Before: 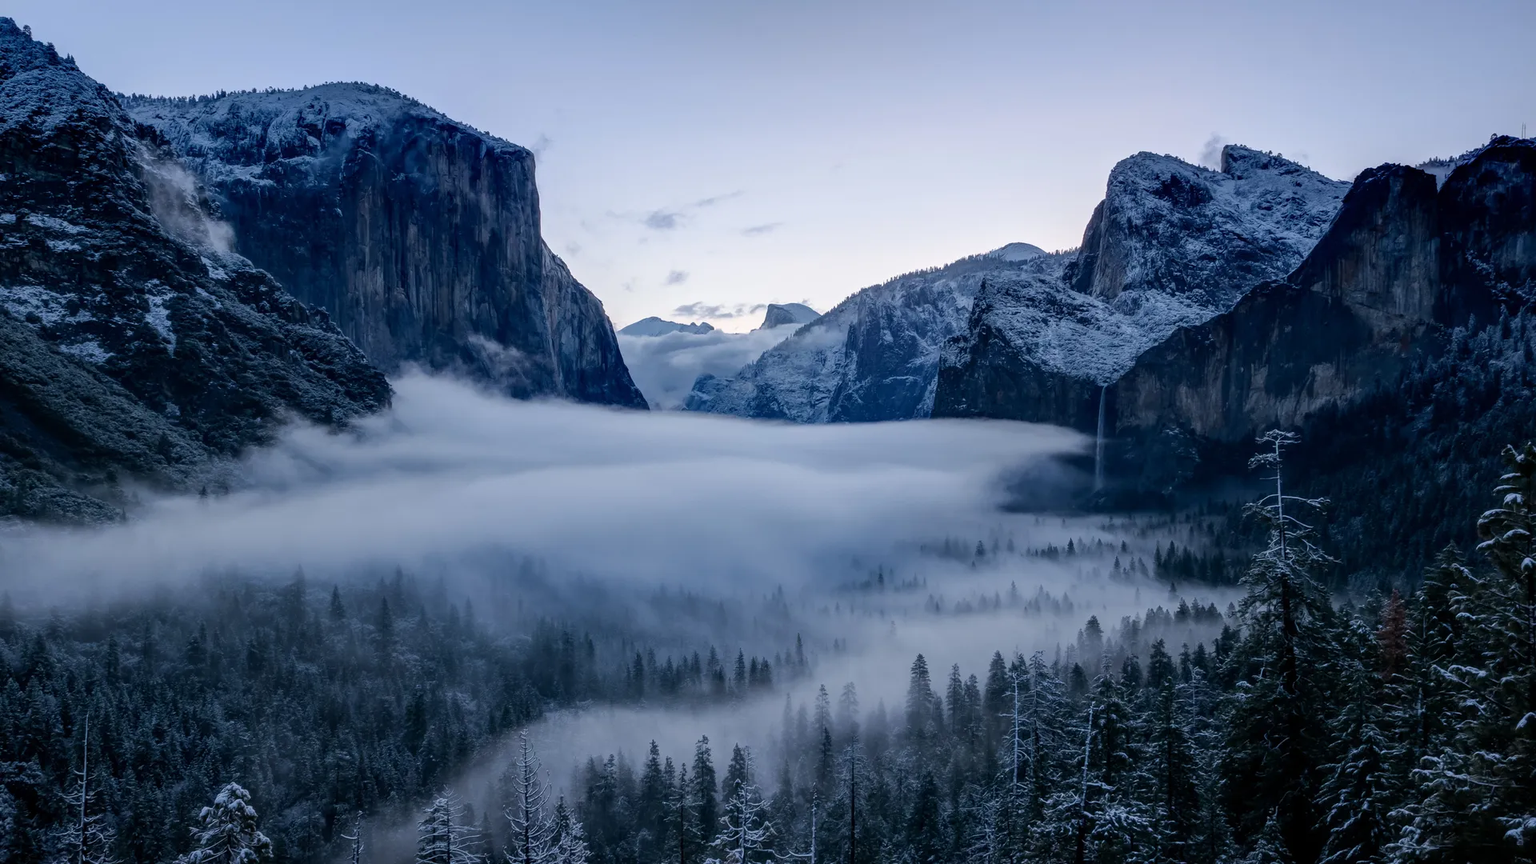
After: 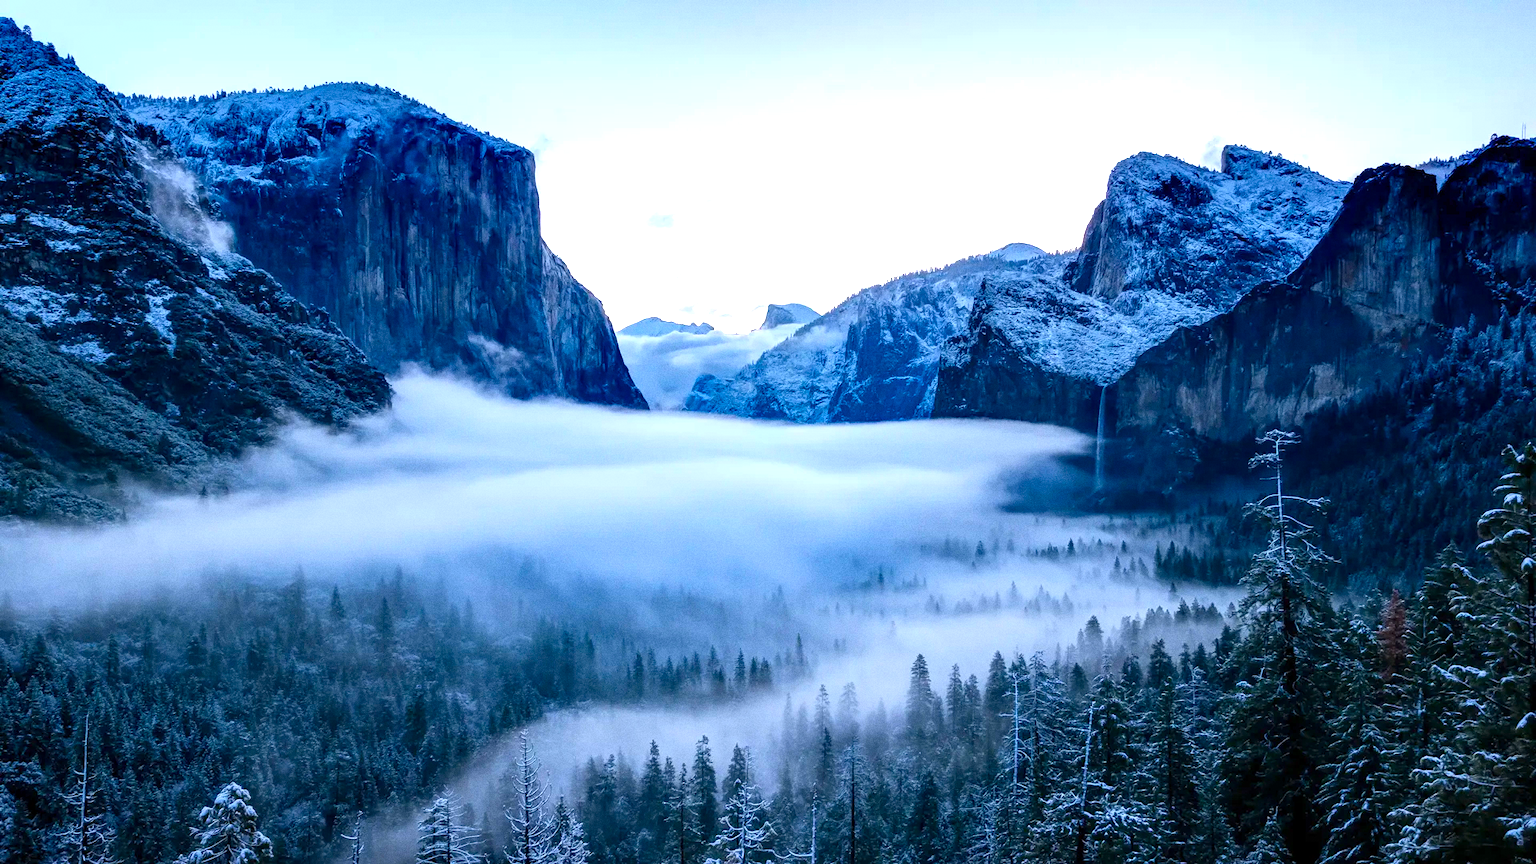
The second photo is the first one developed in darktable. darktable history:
exposure: exposure 1.16 EV, compensate exposure bias true, compensate highlight preservation false
grain: coarseness 0.09 ISO
color balance rgb: linear chroma grading › global chroma 15%, perceptual saturation grading › global saturation 30%
